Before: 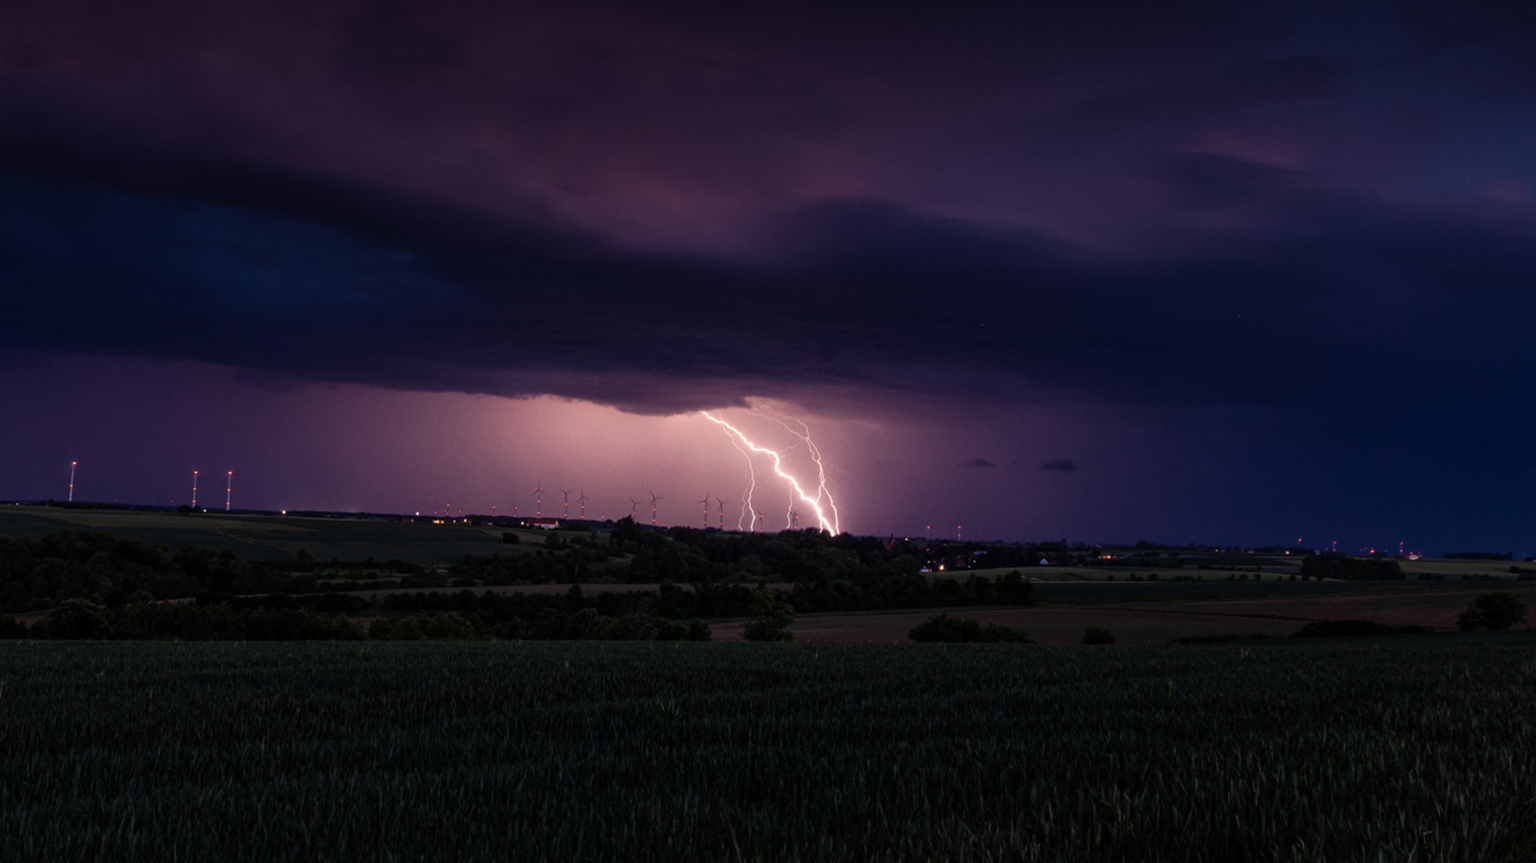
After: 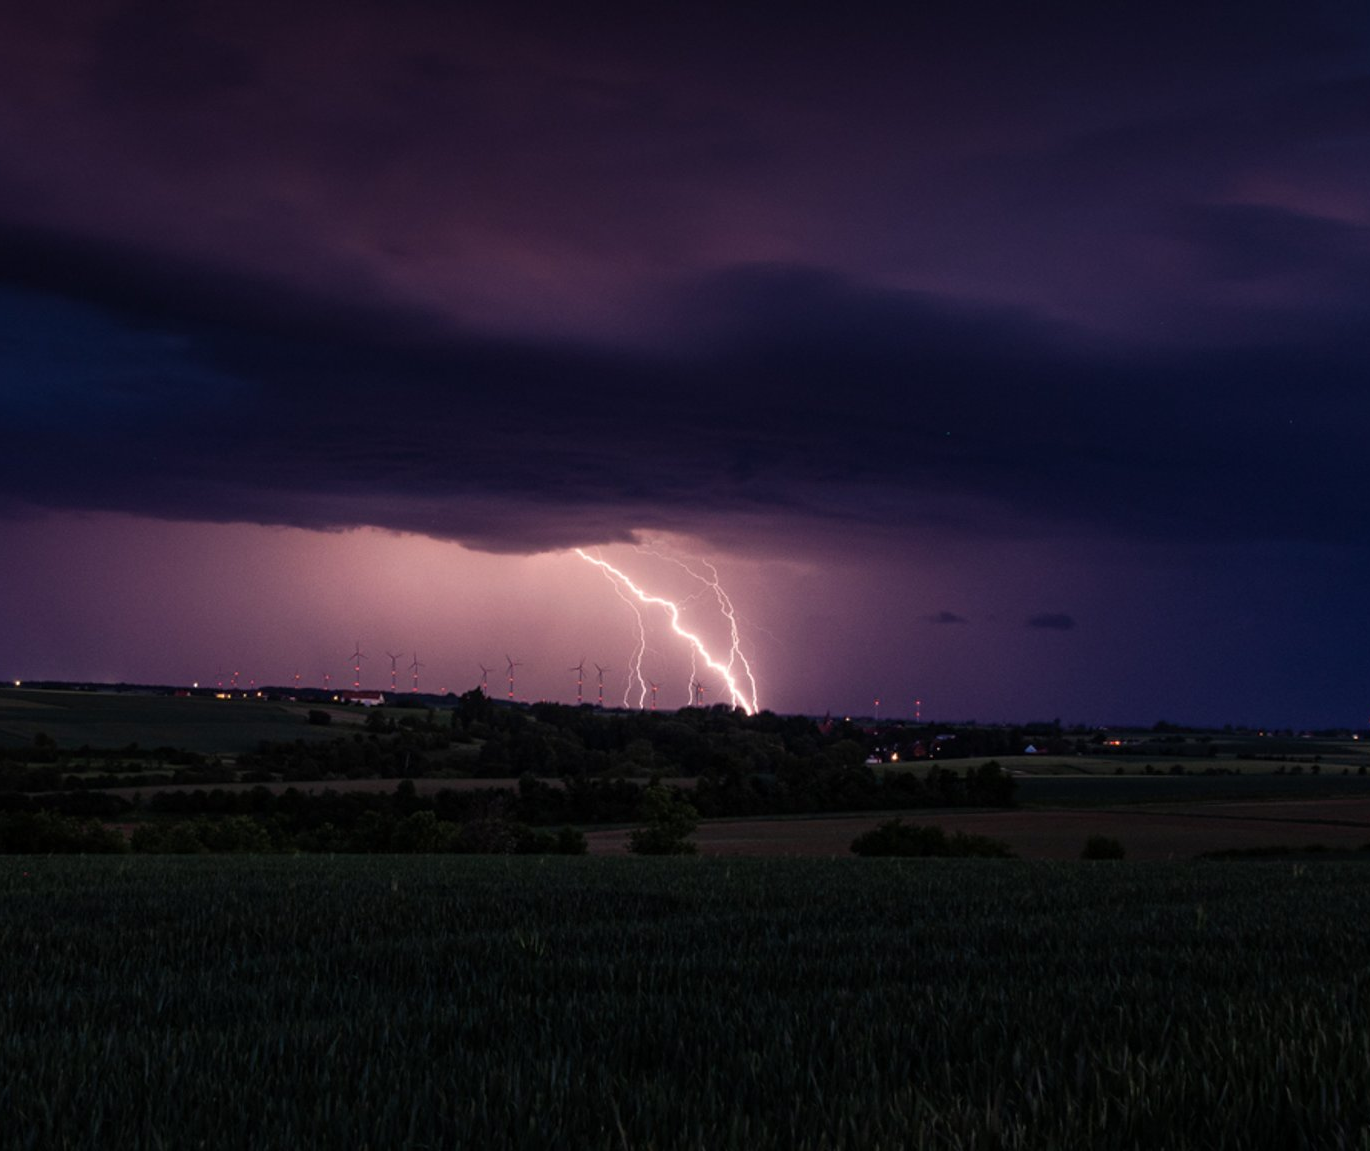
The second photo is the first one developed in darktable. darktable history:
crop and rotate: left 17.66%, right 15.443%
